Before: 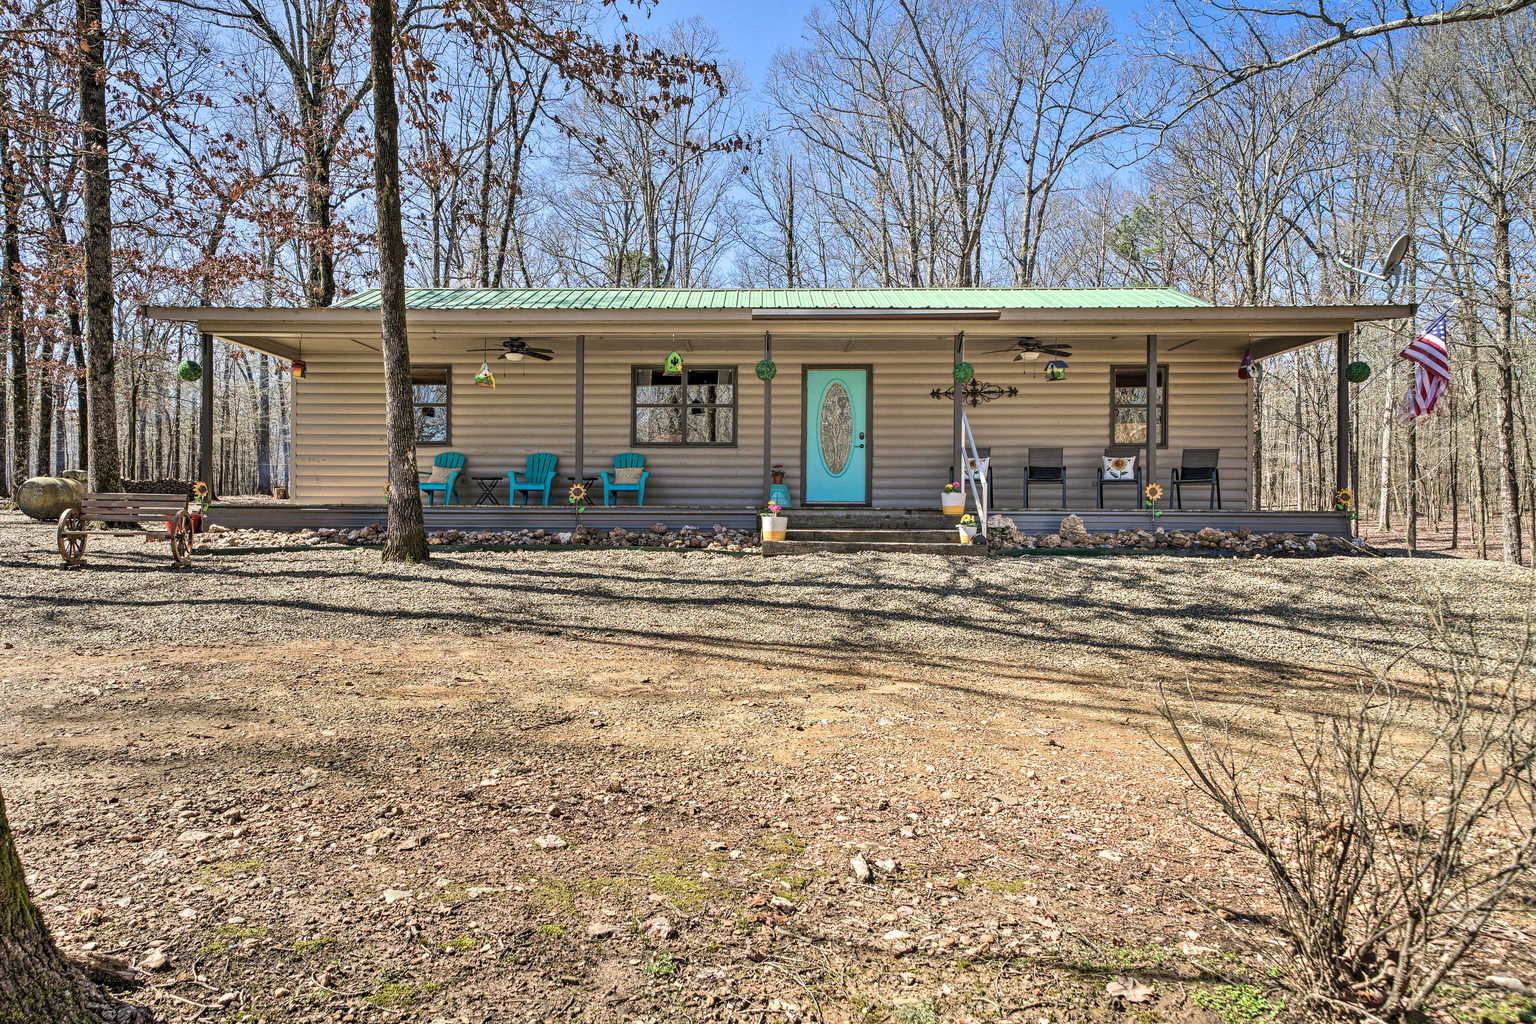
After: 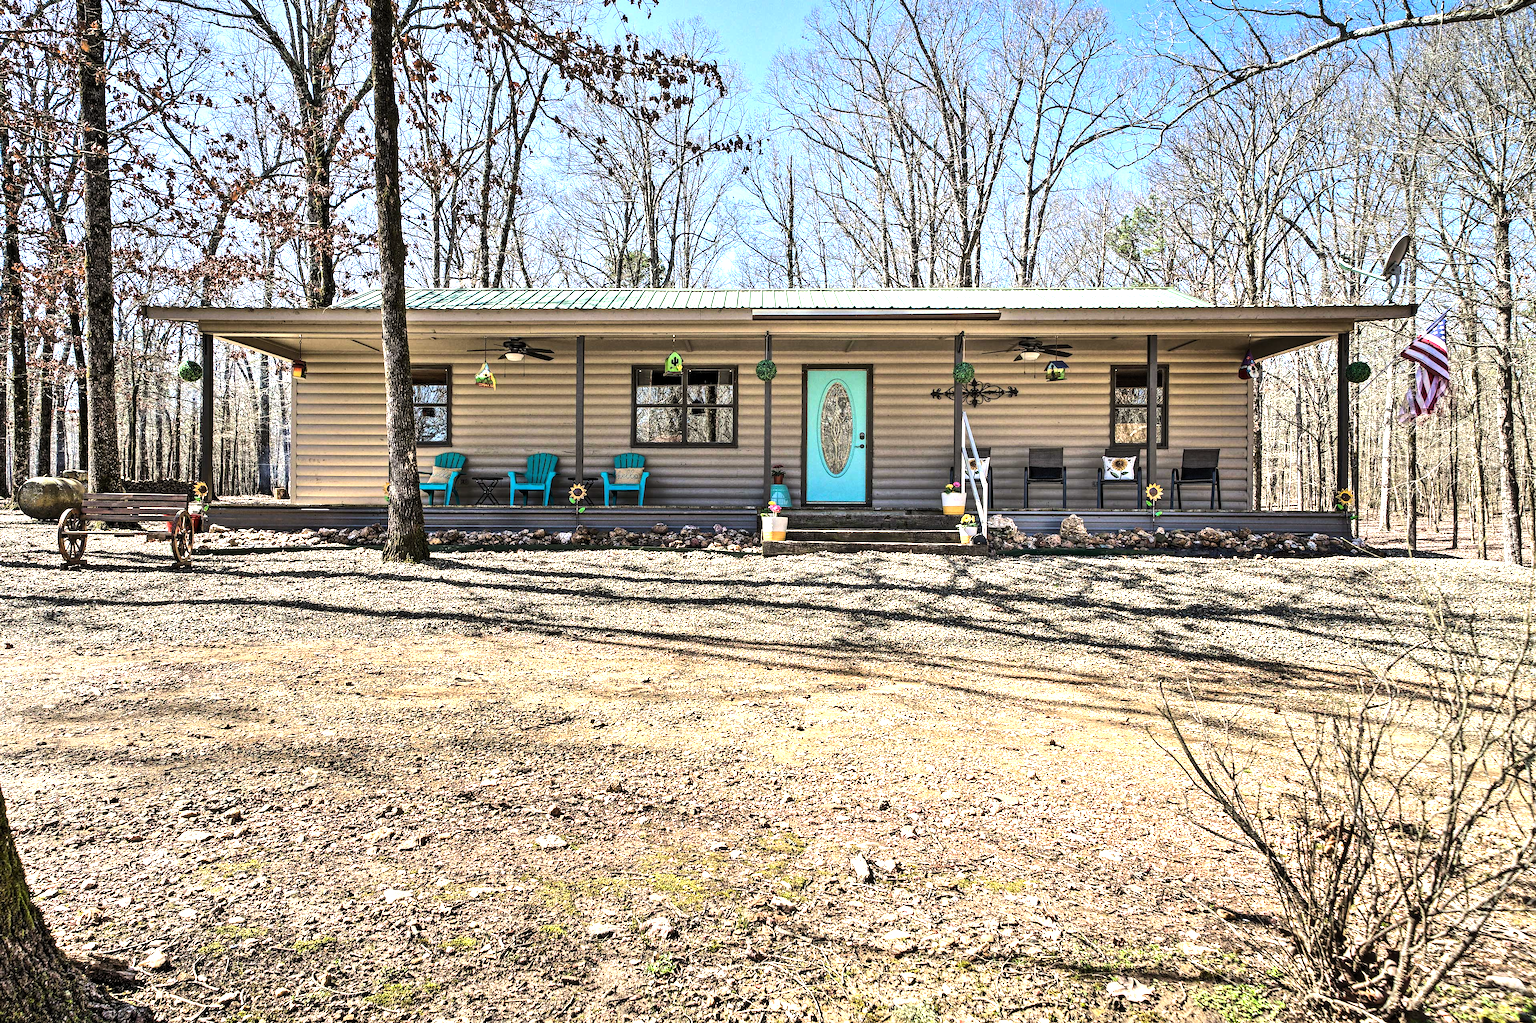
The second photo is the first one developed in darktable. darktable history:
tone equalizer: -8 EV -1.11 EV, -7 EV -0.997 EV, -6 EV -0.886 EV, -5 EV -0.596 EV, -3 EV 0.564 EV, -2 EV 0.866 EV, -1 EV 0.998 EV, +0 EV 1.06 EV, edges refinement/feathering 500, mask exposure compensation -1.57 EV, preserve details no
